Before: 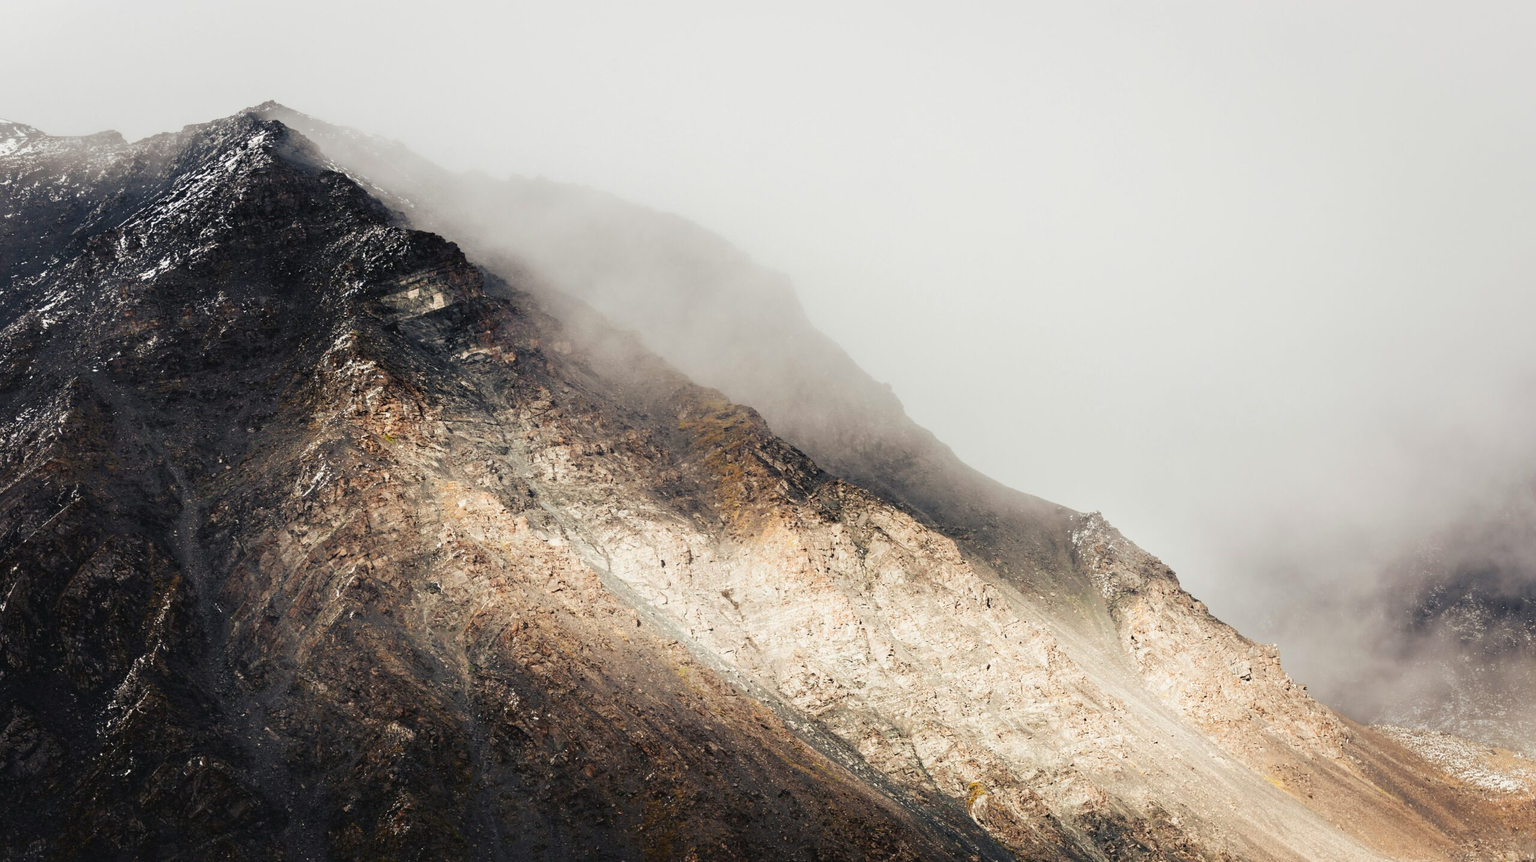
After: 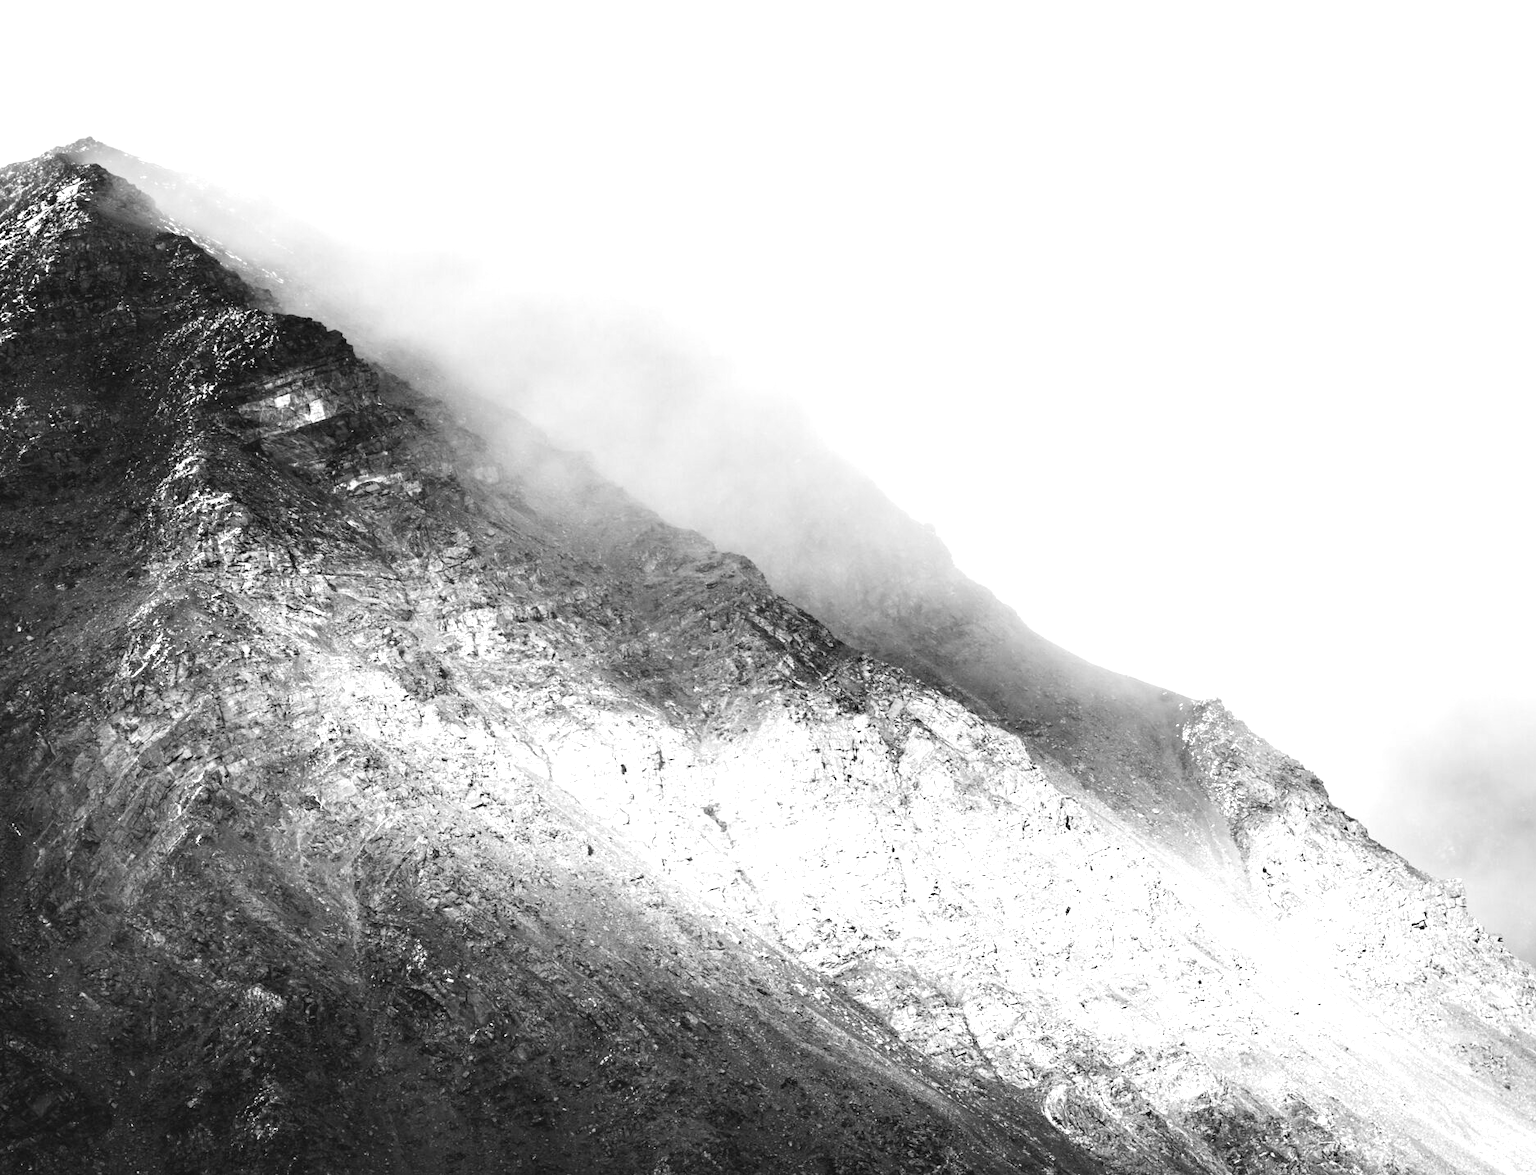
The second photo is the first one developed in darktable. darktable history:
color zones: curves: ch1 [(0, -0.014) (0.143, -0.013) (0.286, -0.013) (0.429, -0.016) (0.571, -0.019) (0.714, -0.015) (0.857, 0.002) (1, -0.014)]
crop: left 13.443%, right 13.31%
exposure: exposure 0.74 EV, compensate highlight preservation false
